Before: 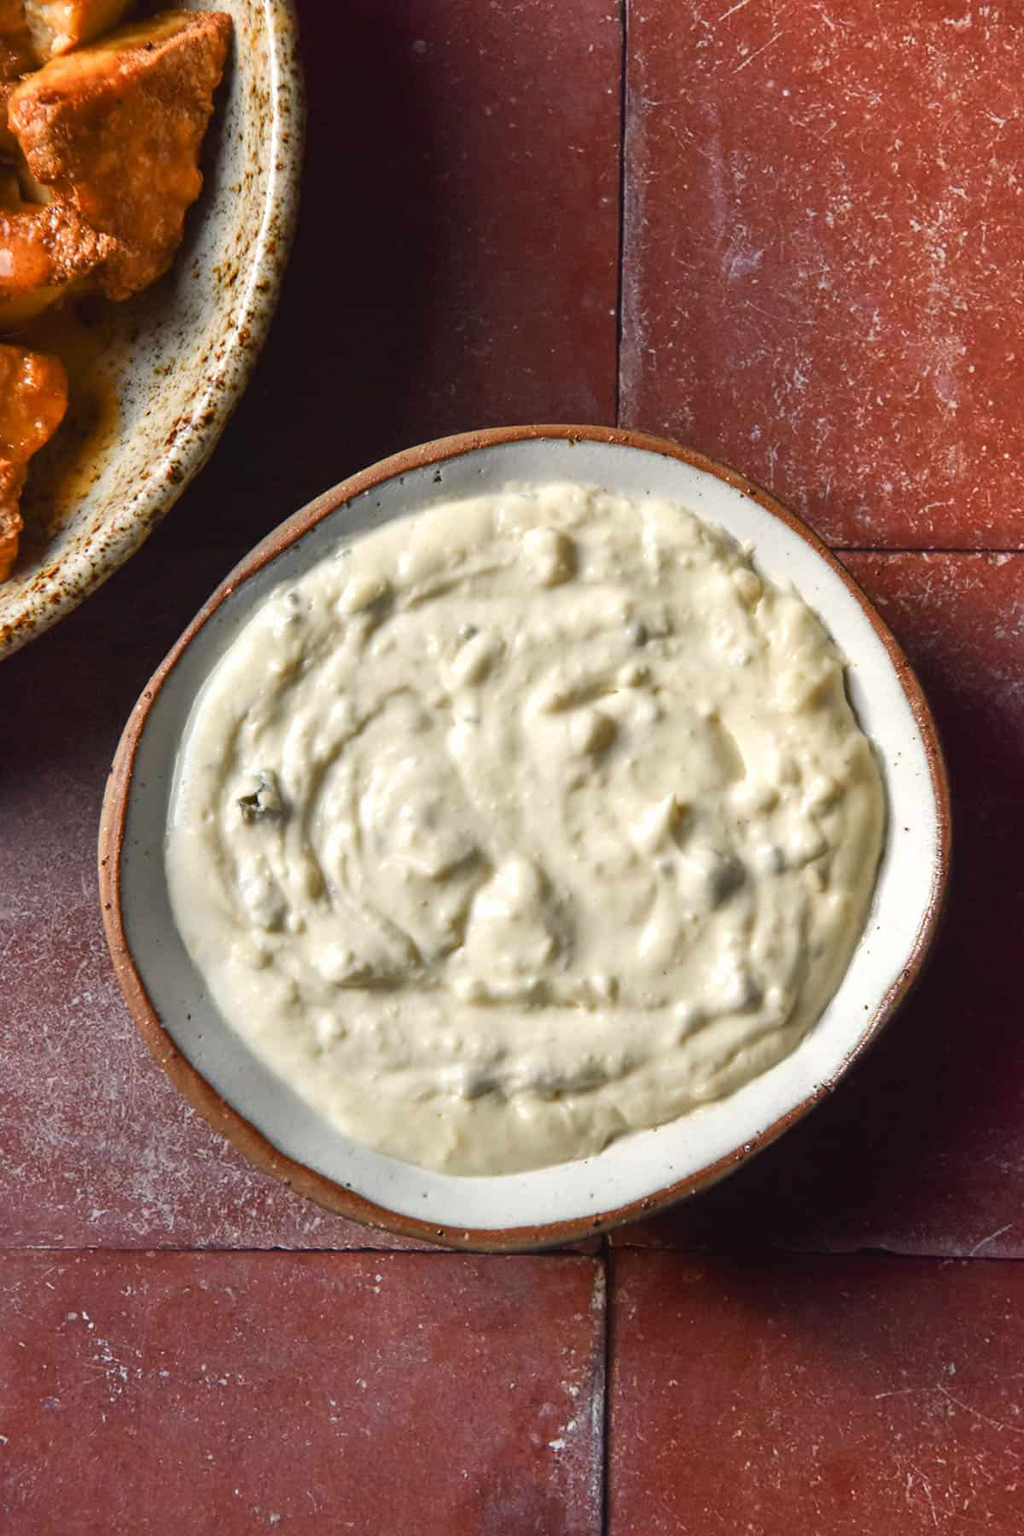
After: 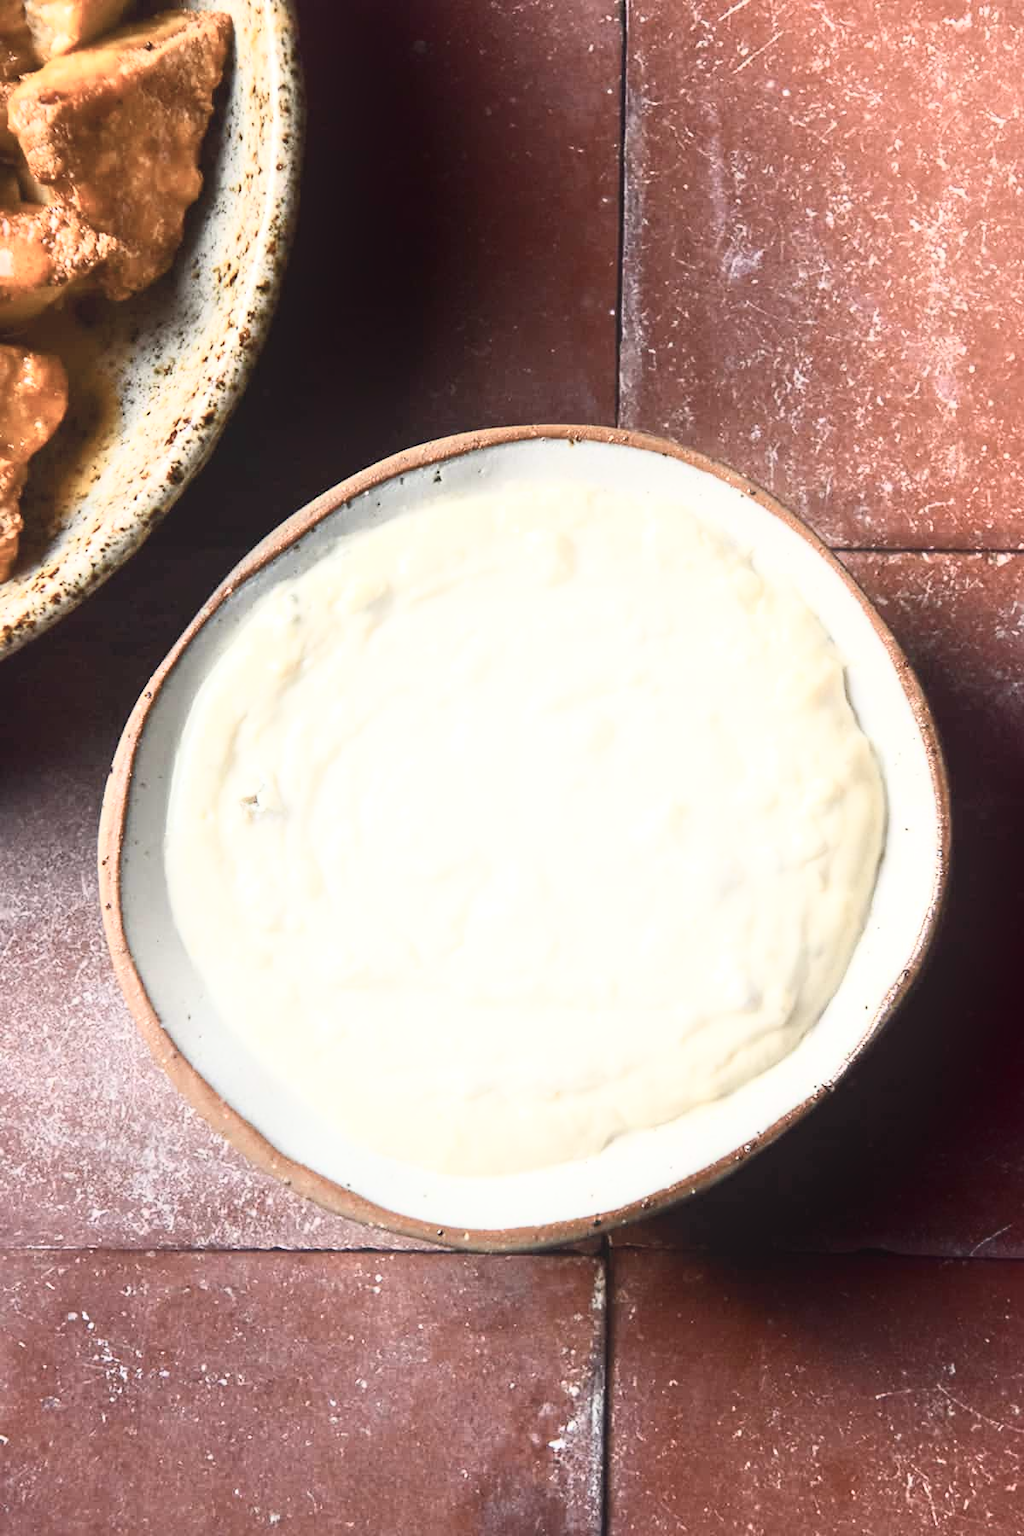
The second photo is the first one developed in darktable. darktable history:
shadows and highlights: shadows -89.7, highlights 90.87, soften with gaussian
contrast brightness saturation: contrast 0.445, brightness 0.547, saturation -0.208
